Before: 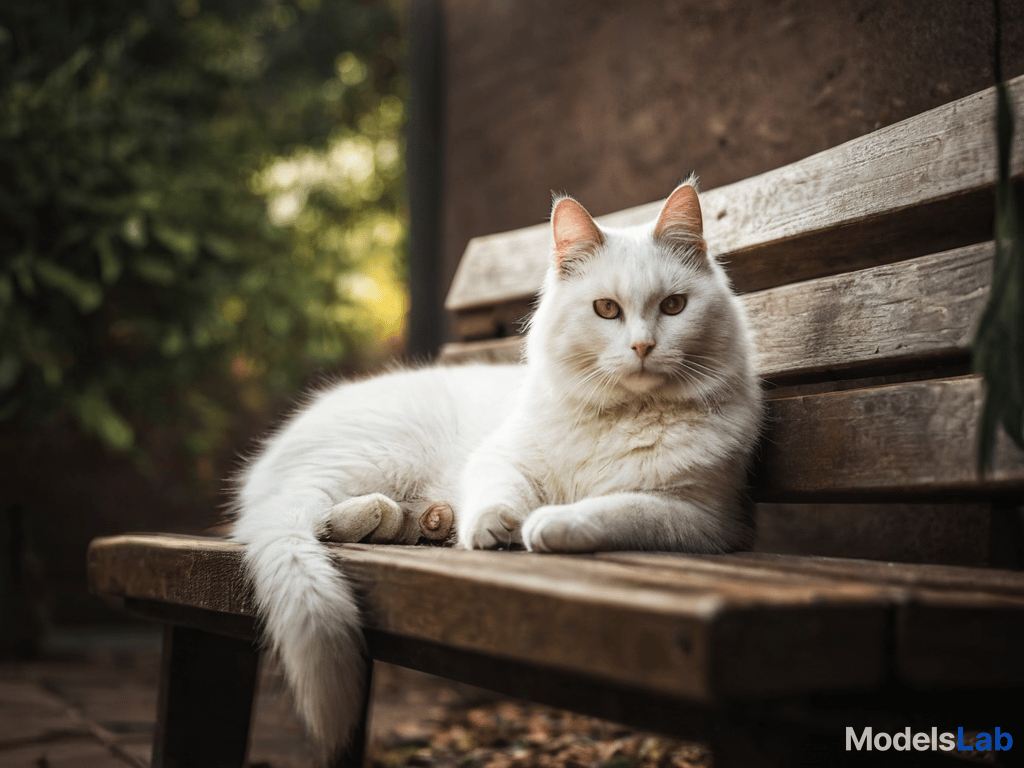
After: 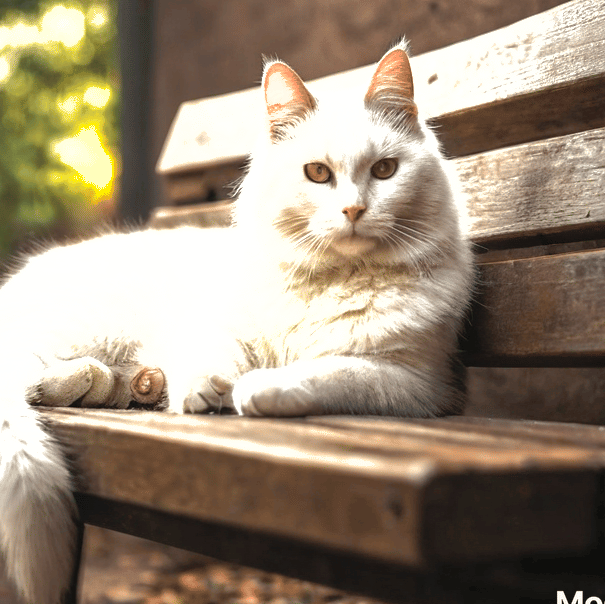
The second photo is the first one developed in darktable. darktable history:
crop and rotate: left 28.256%, top 17.734%, right 12.656%, bottom 3.573%
shadows and highlights: on, module defaults
levels: levels [0, 0.374, 0.749]
